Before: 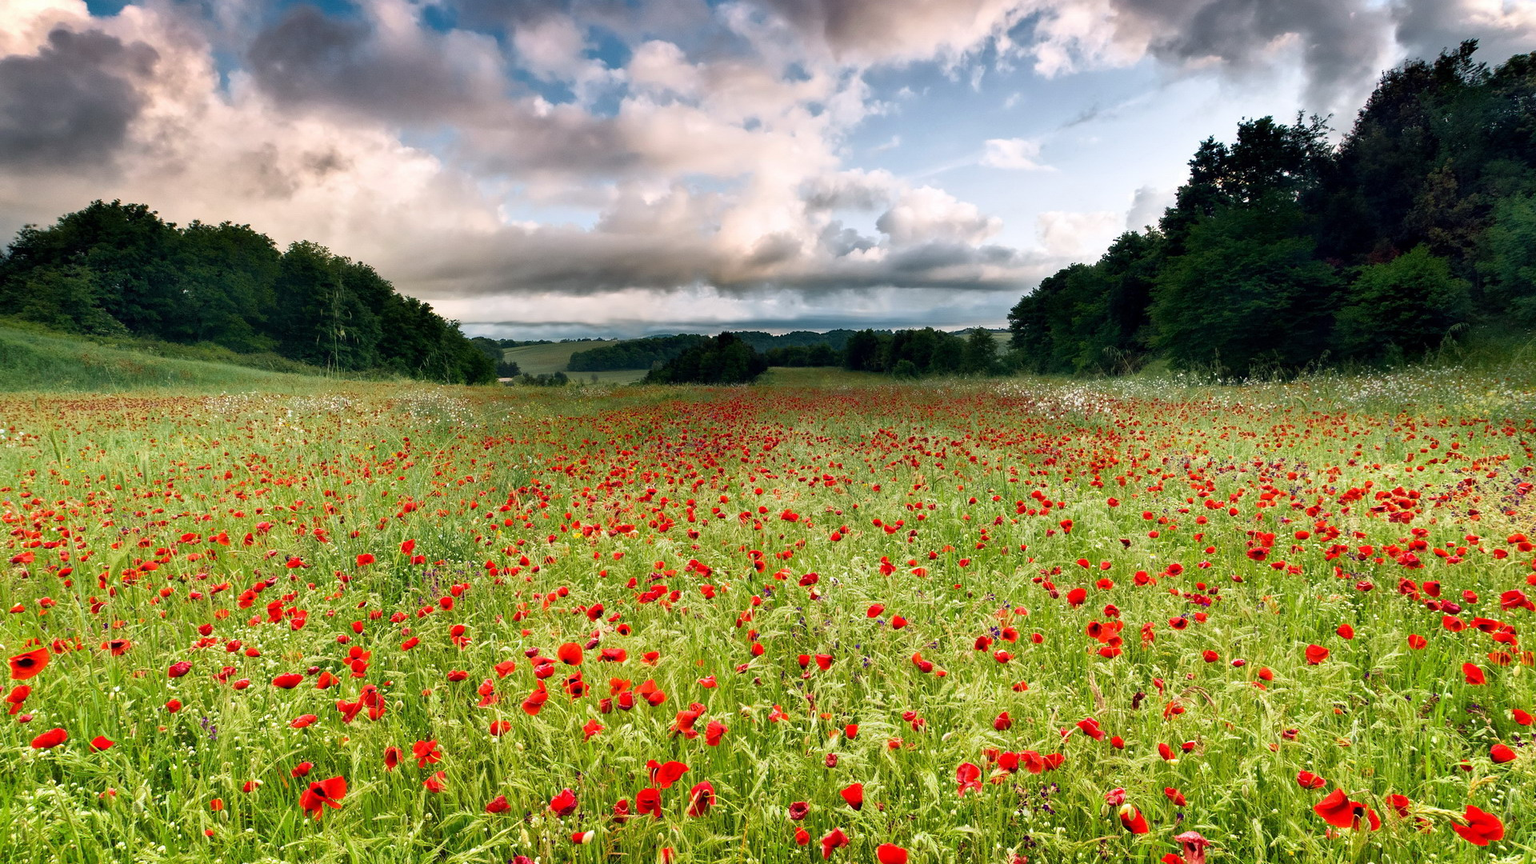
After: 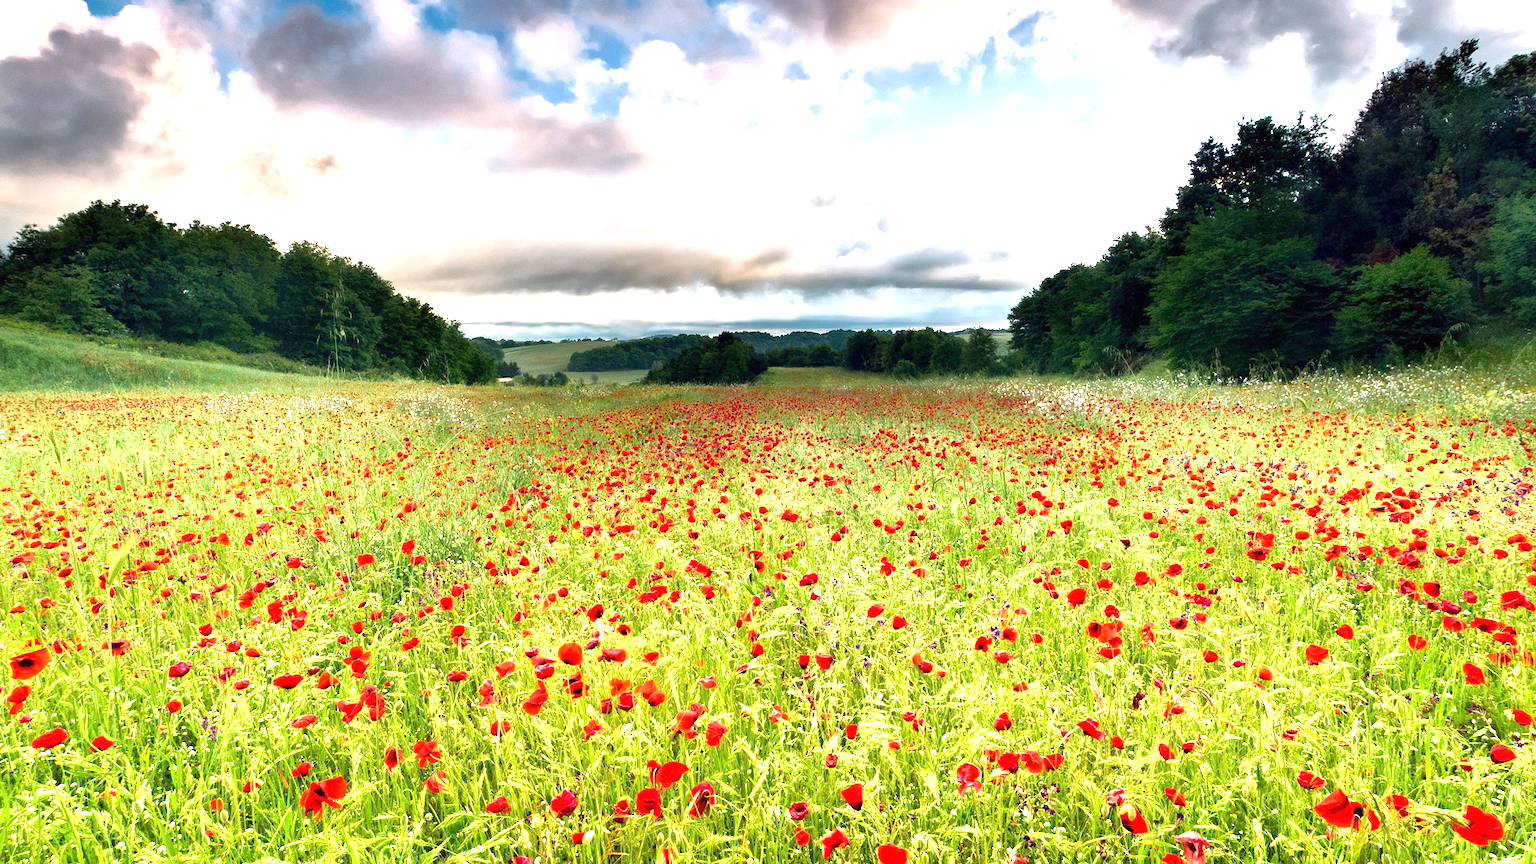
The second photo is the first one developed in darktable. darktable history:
exposure: black level correction 0, exposure 1.198 EV, compensate highlight preservation false
